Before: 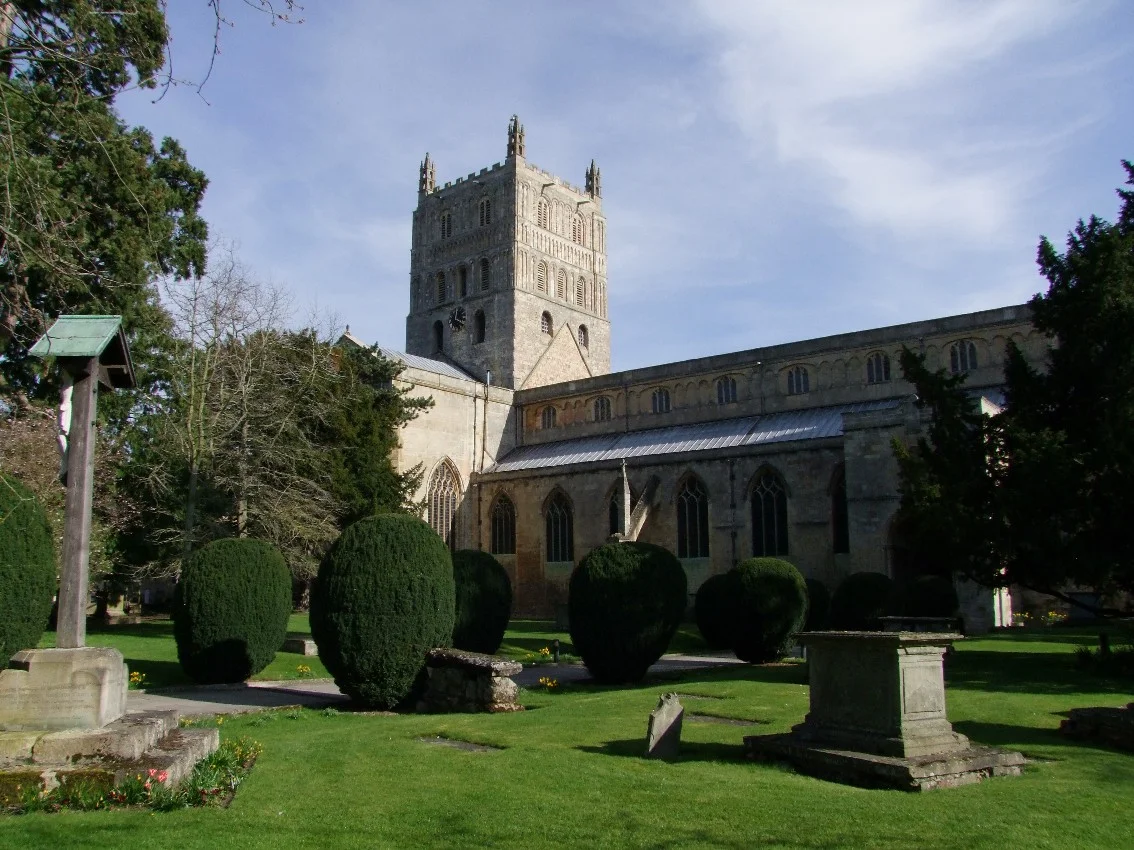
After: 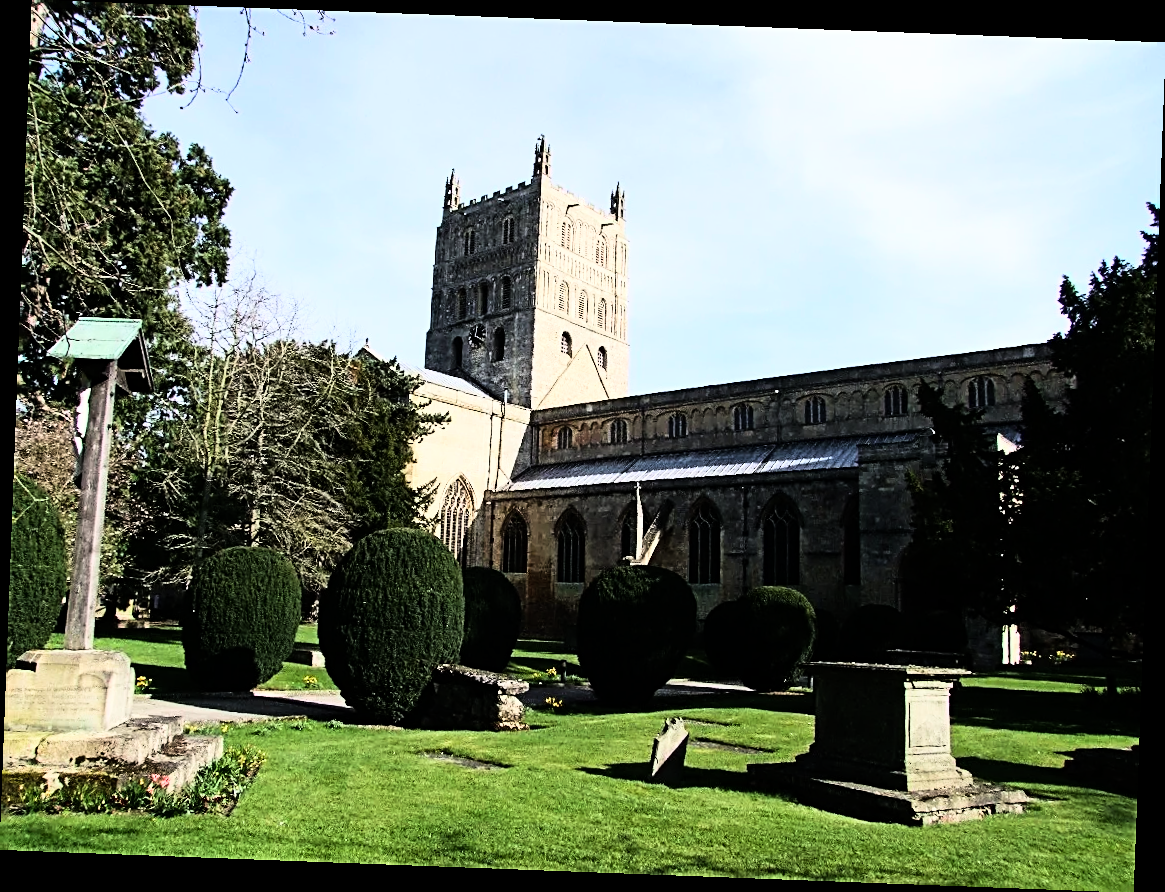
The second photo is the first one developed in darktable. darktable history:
sharpen: radius 2.817, amount 0.715
rgb curve: curves: ch0 [(0, 0) (0.21, 0.15) (0.24, 0.21) (0.5, 0.75) (0.75, 0.96) (0.89, 0.99) (1, 1)]; ch1 [(0, 0.02) (0.21, 0.13) (0.25, 0.2) (0.5, 0.67) (0.75, 0.9) (0.89, 0.97) (1, 1)]; ch2 [(0, 0.02) (0.21, 0.13) (0.25, 0.2) (0.5, 0.67) (0.75, 0.9) (0.89, 0.97) (1, 1)], compensate middle gray true
rotate and perspective: rotation 2.17°, automatic cropping off
